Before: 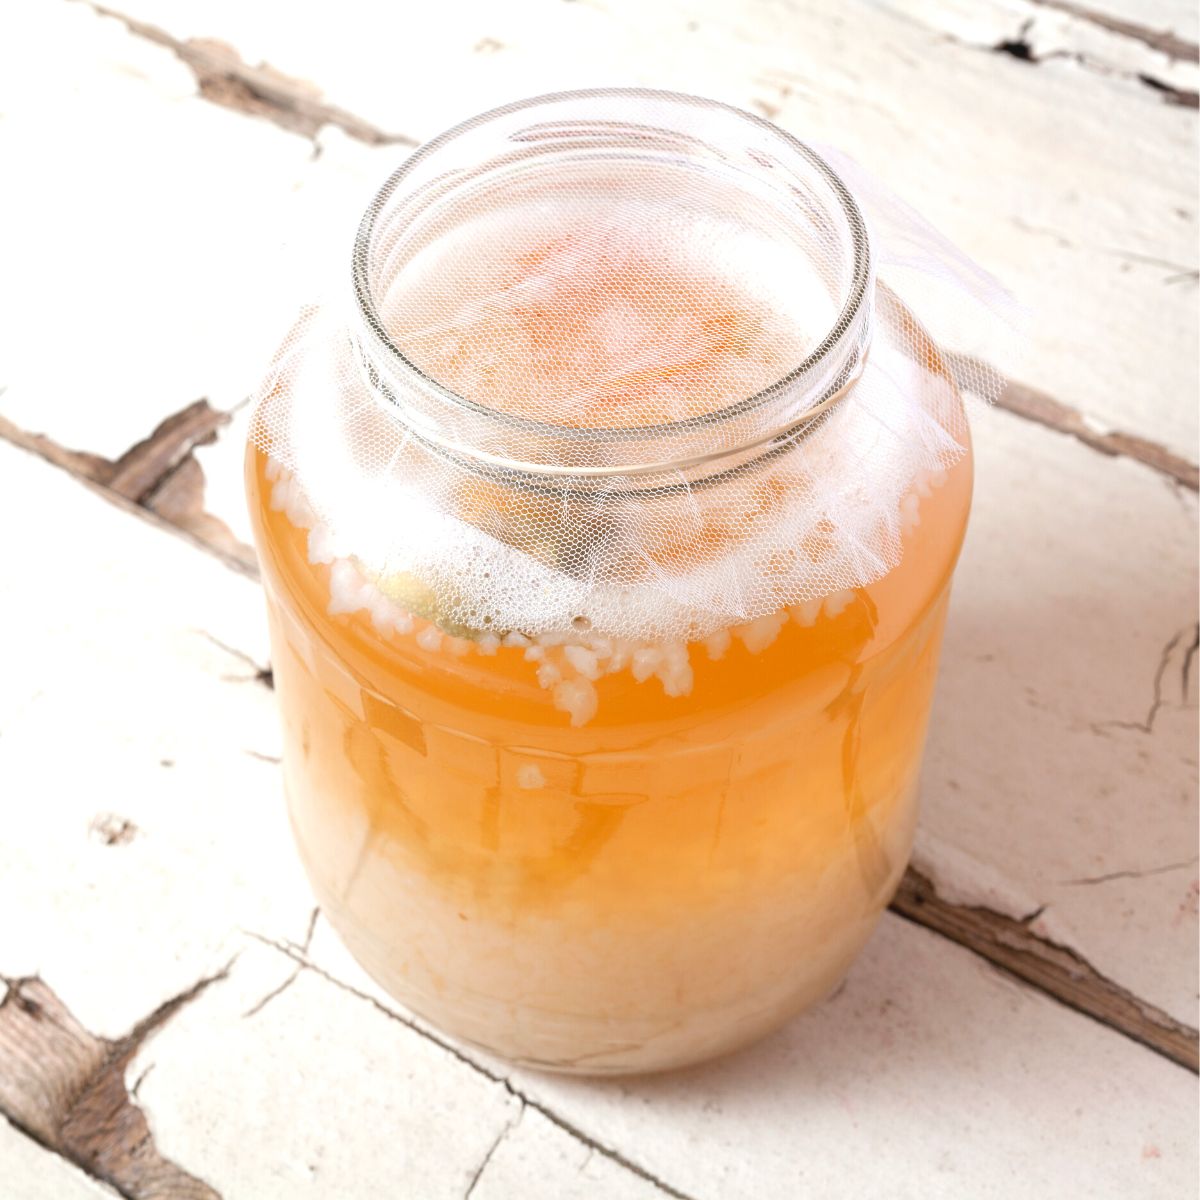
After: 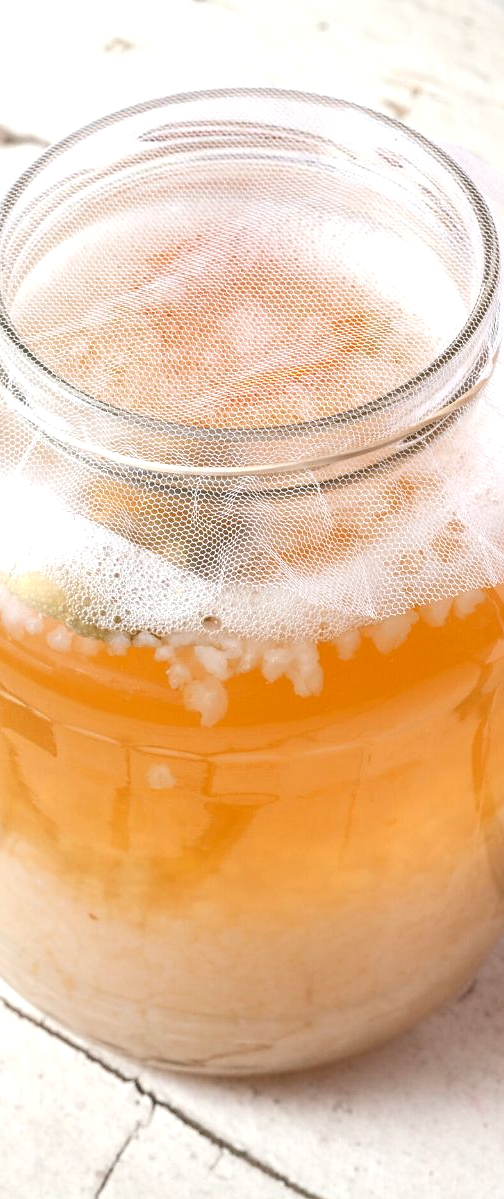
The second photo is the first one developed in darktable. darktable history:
crop: left 30.916%, right 27.081%
local contrast: on, module defaults
sharpen: radius 1.518, amount 0.361, threshold 1.291
shadows and highlights: shadows 43.3, highlights 6.79
